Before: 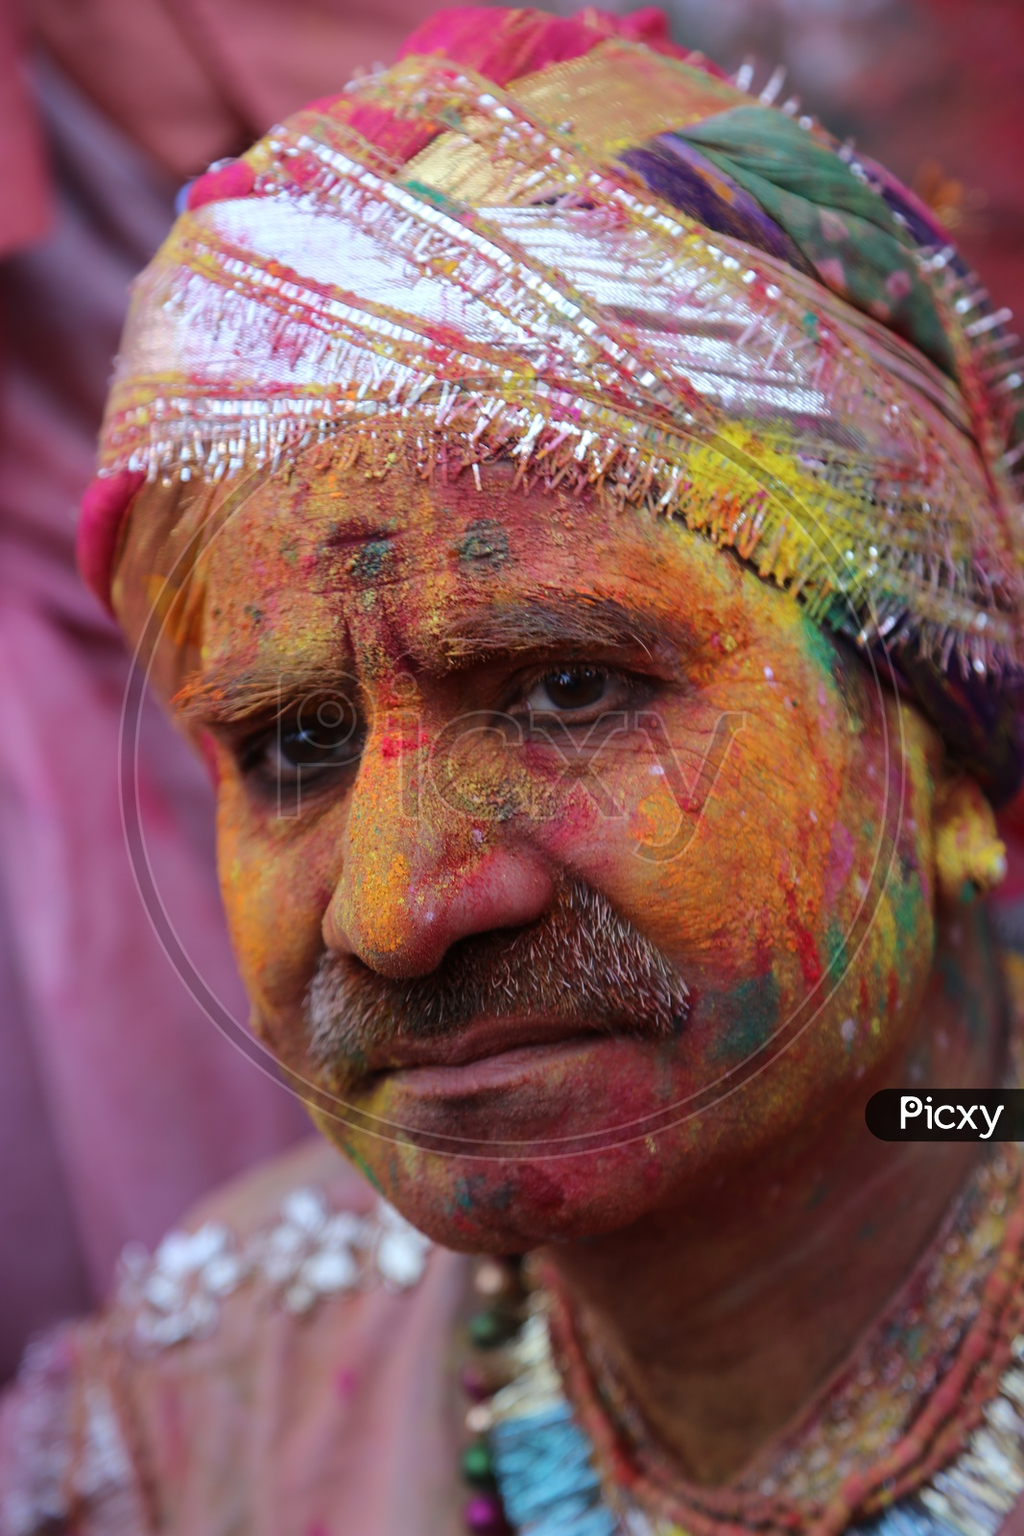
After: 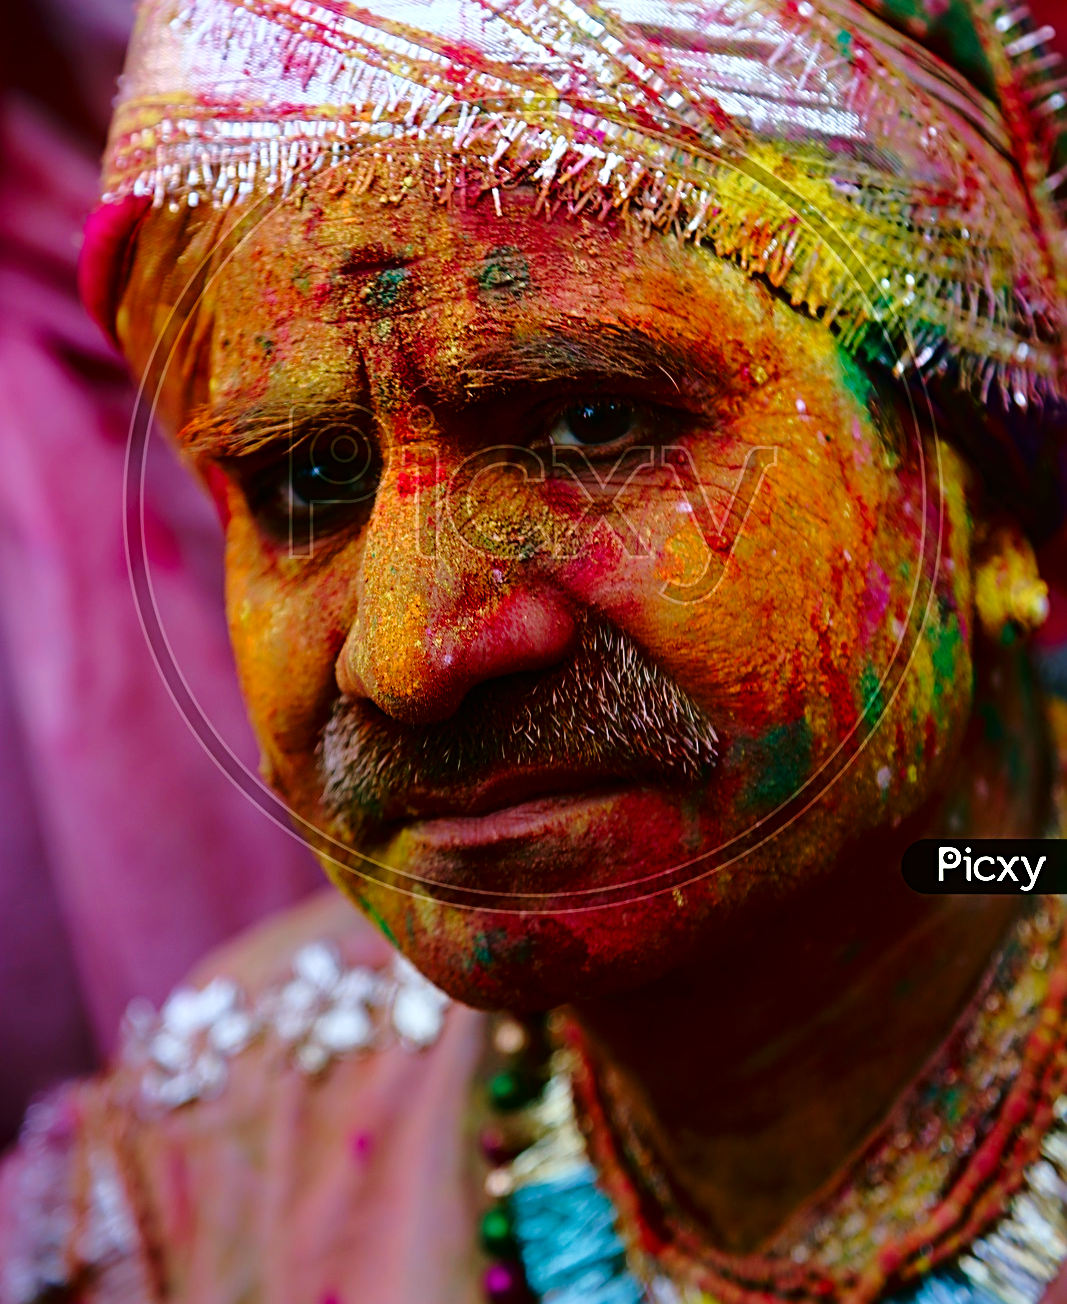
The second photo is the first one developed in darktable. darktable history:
tone curve: curves: ch0 [(0, 0) (0.003, 0.005) (0.011, 0.008) (0.025, 0.014) (0.044, 0.021) (0.069, 0.027) (0.1, 0.041) (0.136, 0.083) (0.177, 0.138) (0.224, 0.197) (0.277, 0.259) (0.335, 0.331) (0.399, 0.399) (0.468, 0.476) (0.543, 0.547) (0.623, 0.635) (0.709, 0.753) (0.801, 0.847) (0.898, 0.94) (1, 1)], color space Lab, independent channels, preserve colors none
velvia: on, module defaults
sharpen: radius 3.133
crop and rotate: top 18.452%
color balance rgb: shadows lift › chroma 12.024%, shadows lift › hue 132.09°, power › chroma 0.697%, power › hue 60°, linear chroma grading › shadows 31.351%, linear chroma grading › global chroma -2.581%, linear chroma grading › mid-tones 4.435%, perceptual saturation grading › global saturation 13.845%, perceptual saturation grading › highlights -25.491%, perceptual saturation grading › shadows 29.821%, global vibrance 11.03%
base curve: curves: ch0 [(0, 0) (0.073, 0.04) (0.157, 0.139) (0.492, 0.492) (0.758, 0.758) (1, 1)], preserve colors none
